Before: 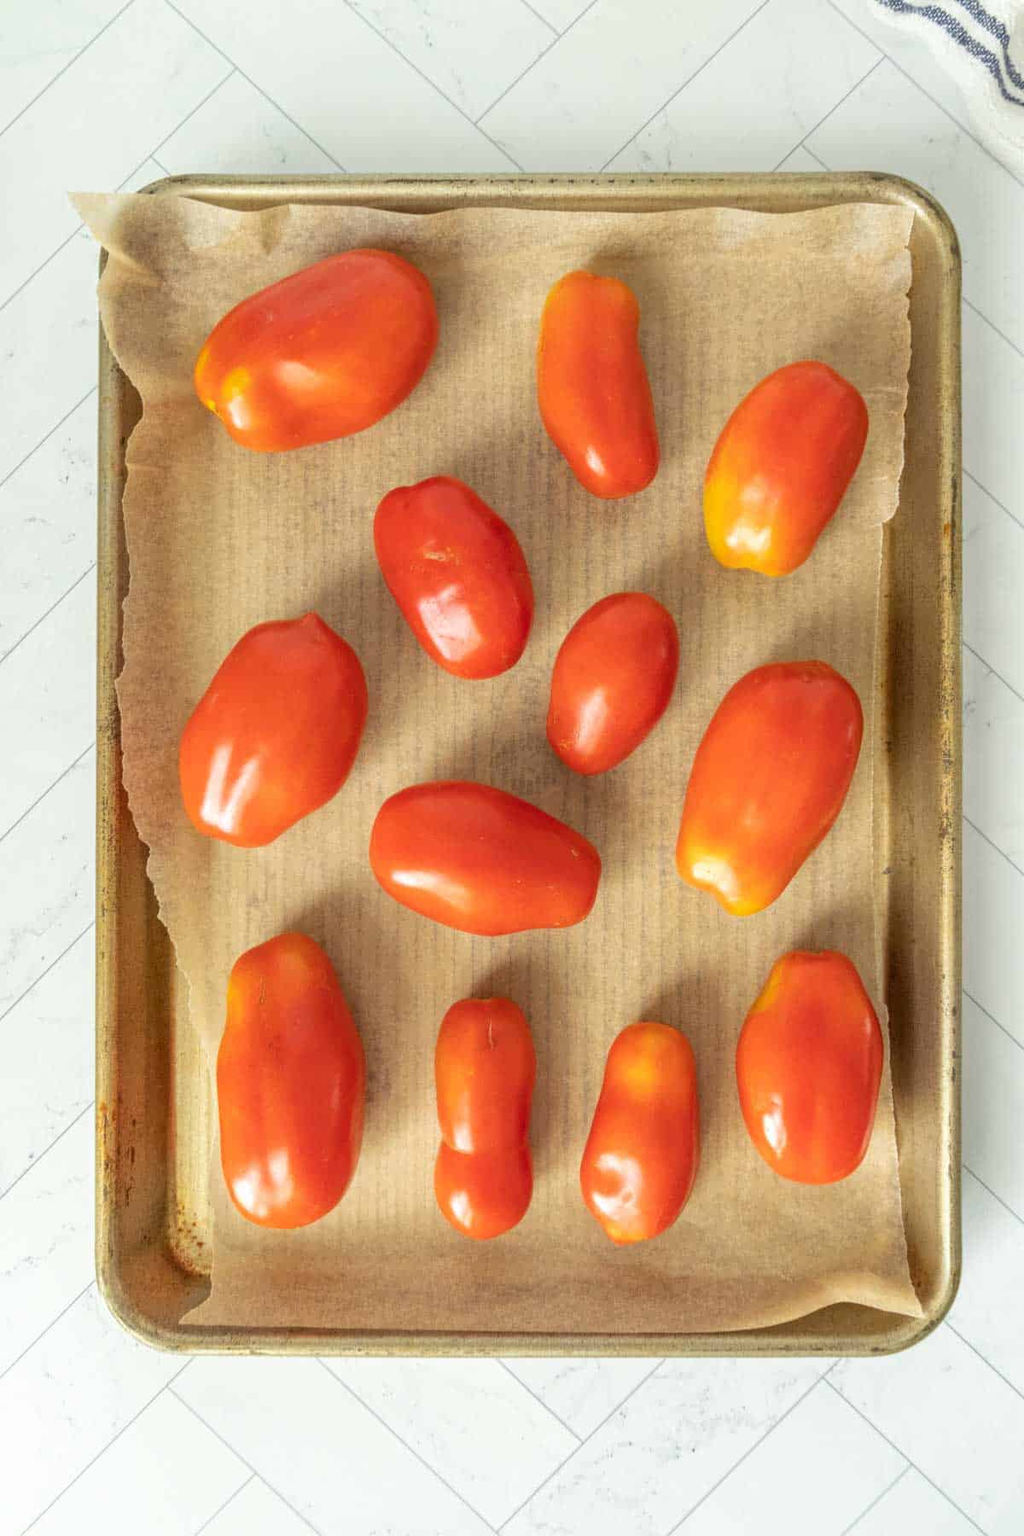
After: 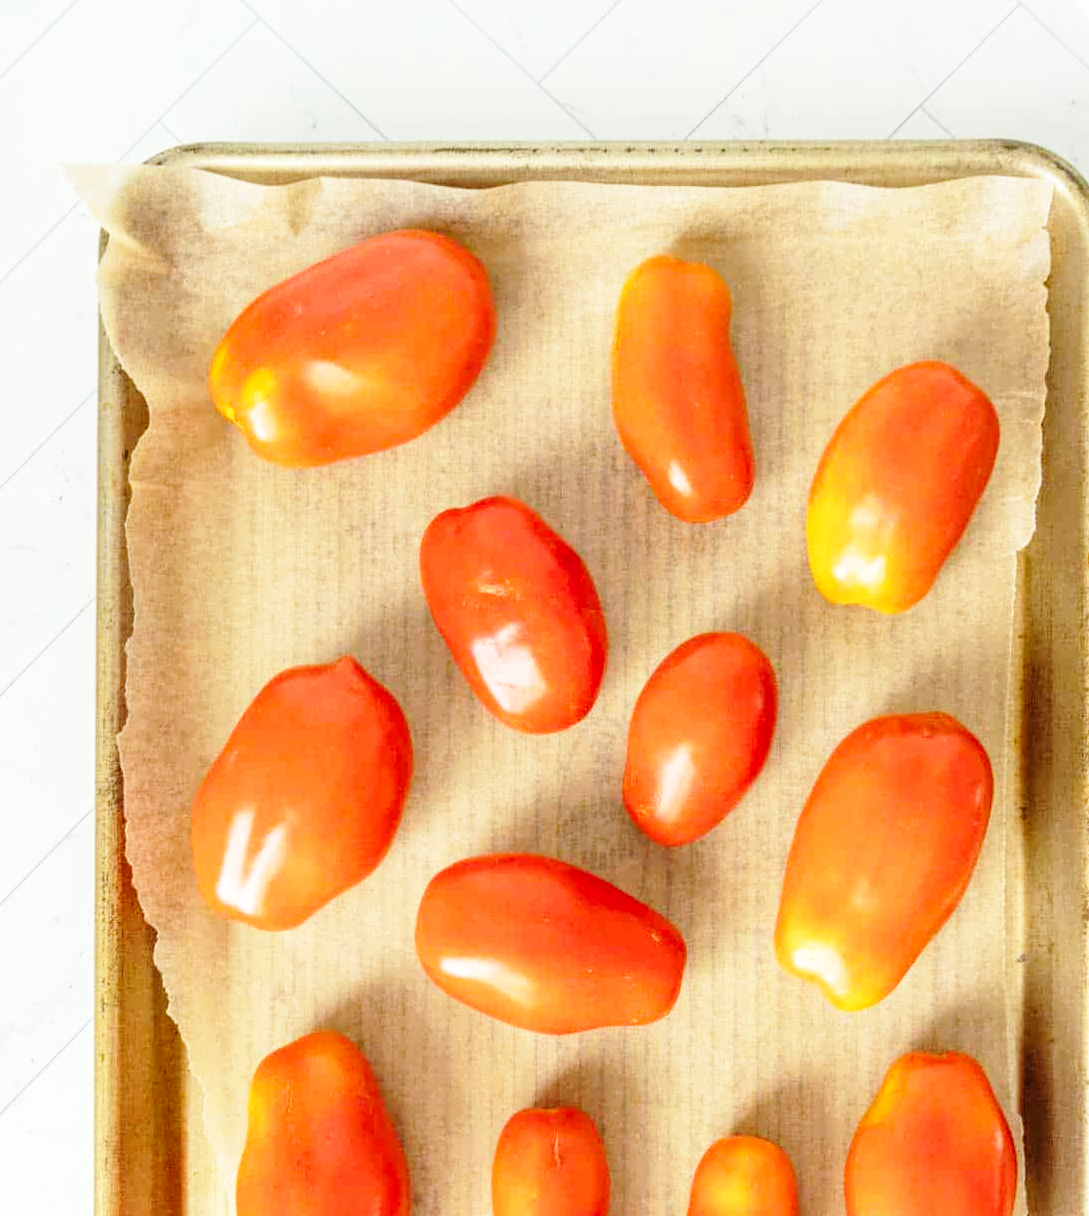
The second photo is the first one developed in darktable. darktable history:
crop: left 1.509%, top 3.452%, right 7.696%, bottom 28.452%
base curve: curves: ch0 [(0, 0) (0.028, 0.03) (0.121, 0.232) (0.46, 0.748) (0.859, 0.968) (1, 1)], preserve colors none
